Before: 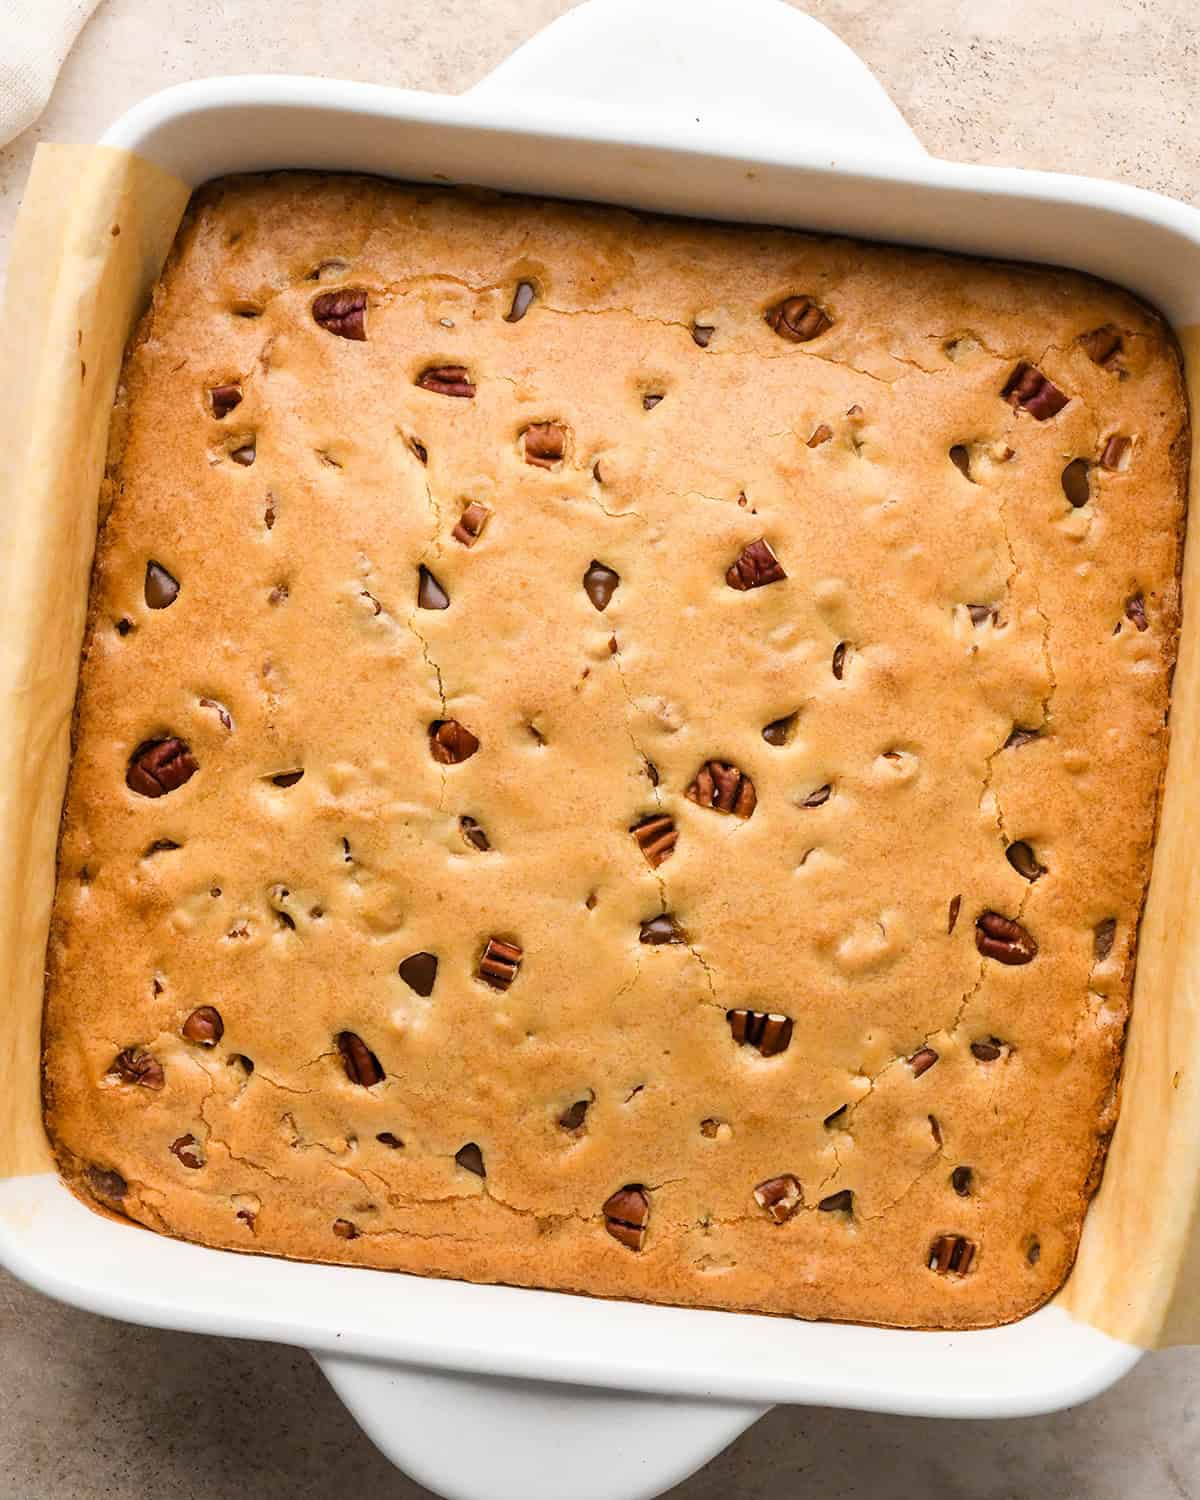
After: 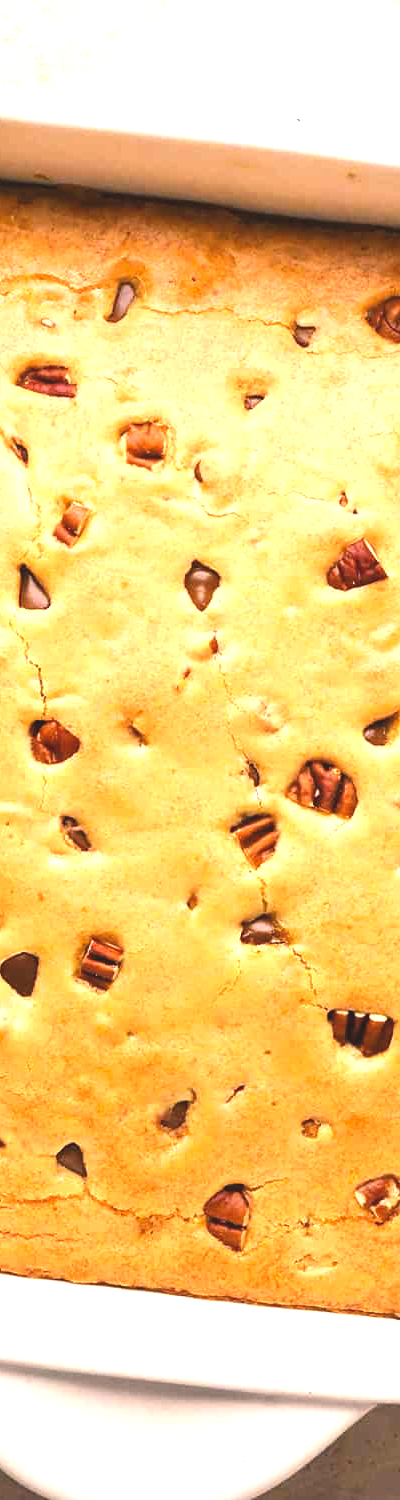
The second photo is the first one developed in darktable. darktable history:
exposure: black level correction -0.006, exposure 1 EV, compensate exposure bias true, compensate highlight preservation false
color correction: highlights a* 11.74, highlights b* 12.12
crop: left 33.327%, right 33.317%
